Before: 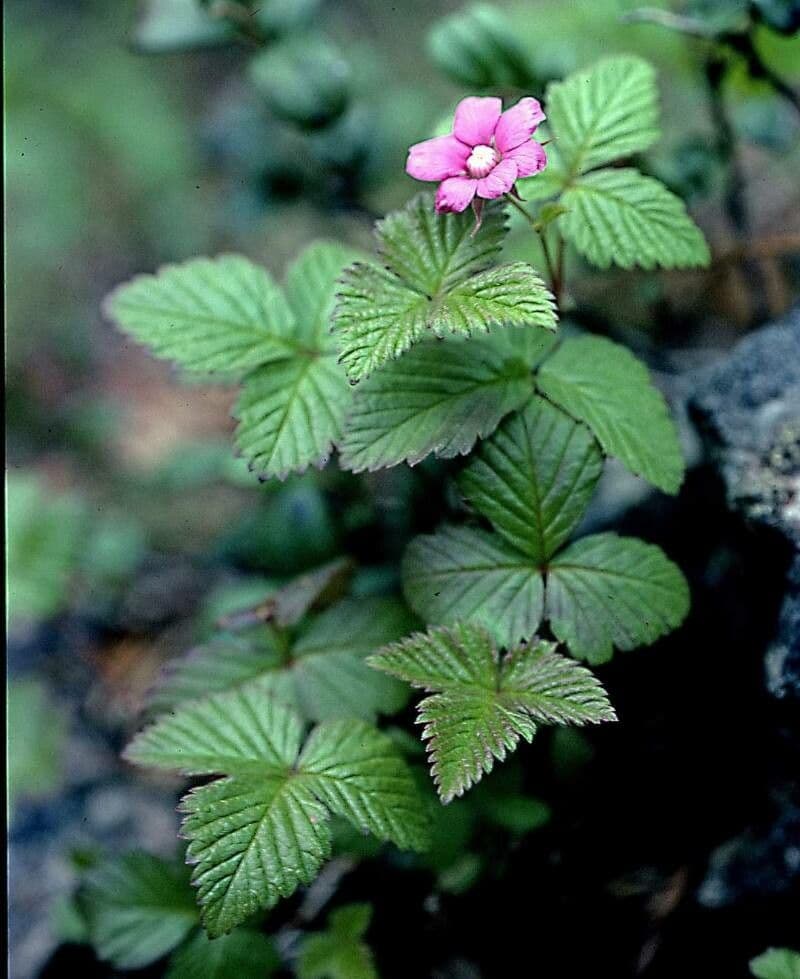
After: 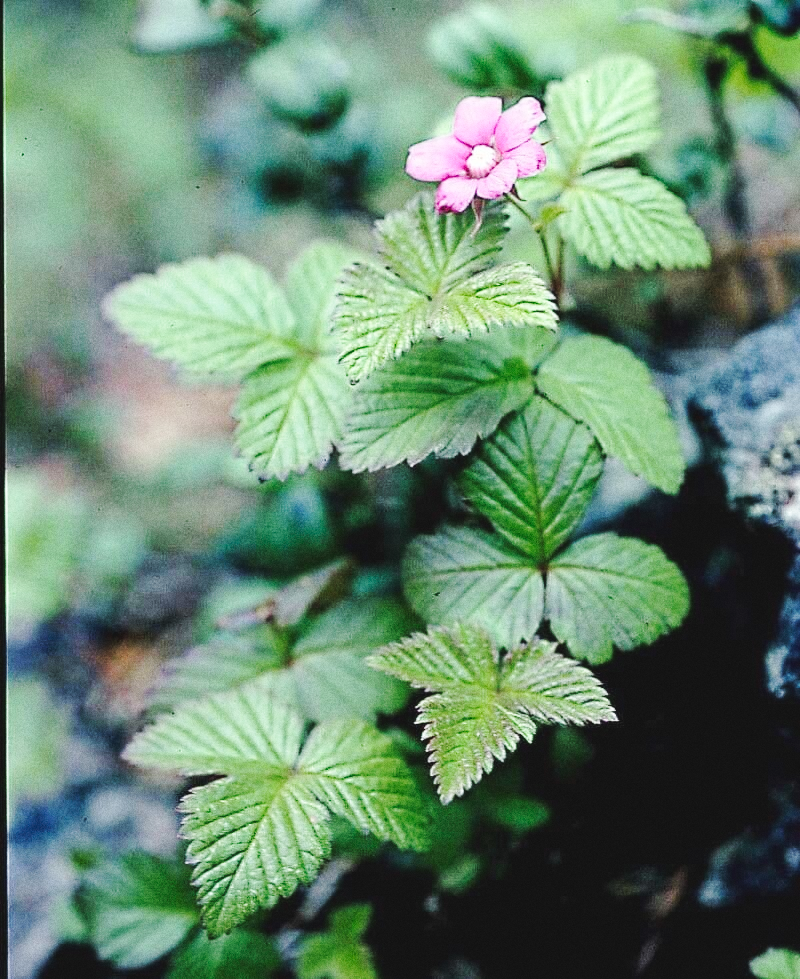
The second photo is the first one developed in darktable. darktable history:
grain: coarseness 0.47 ISO
base curve: curves: ch0 [(0, 0.007) (0.028, 0.063) (0.121, 0.311) (0.46, 0.743) (0.859, 0.957) (1, 1)], preserve colors none
